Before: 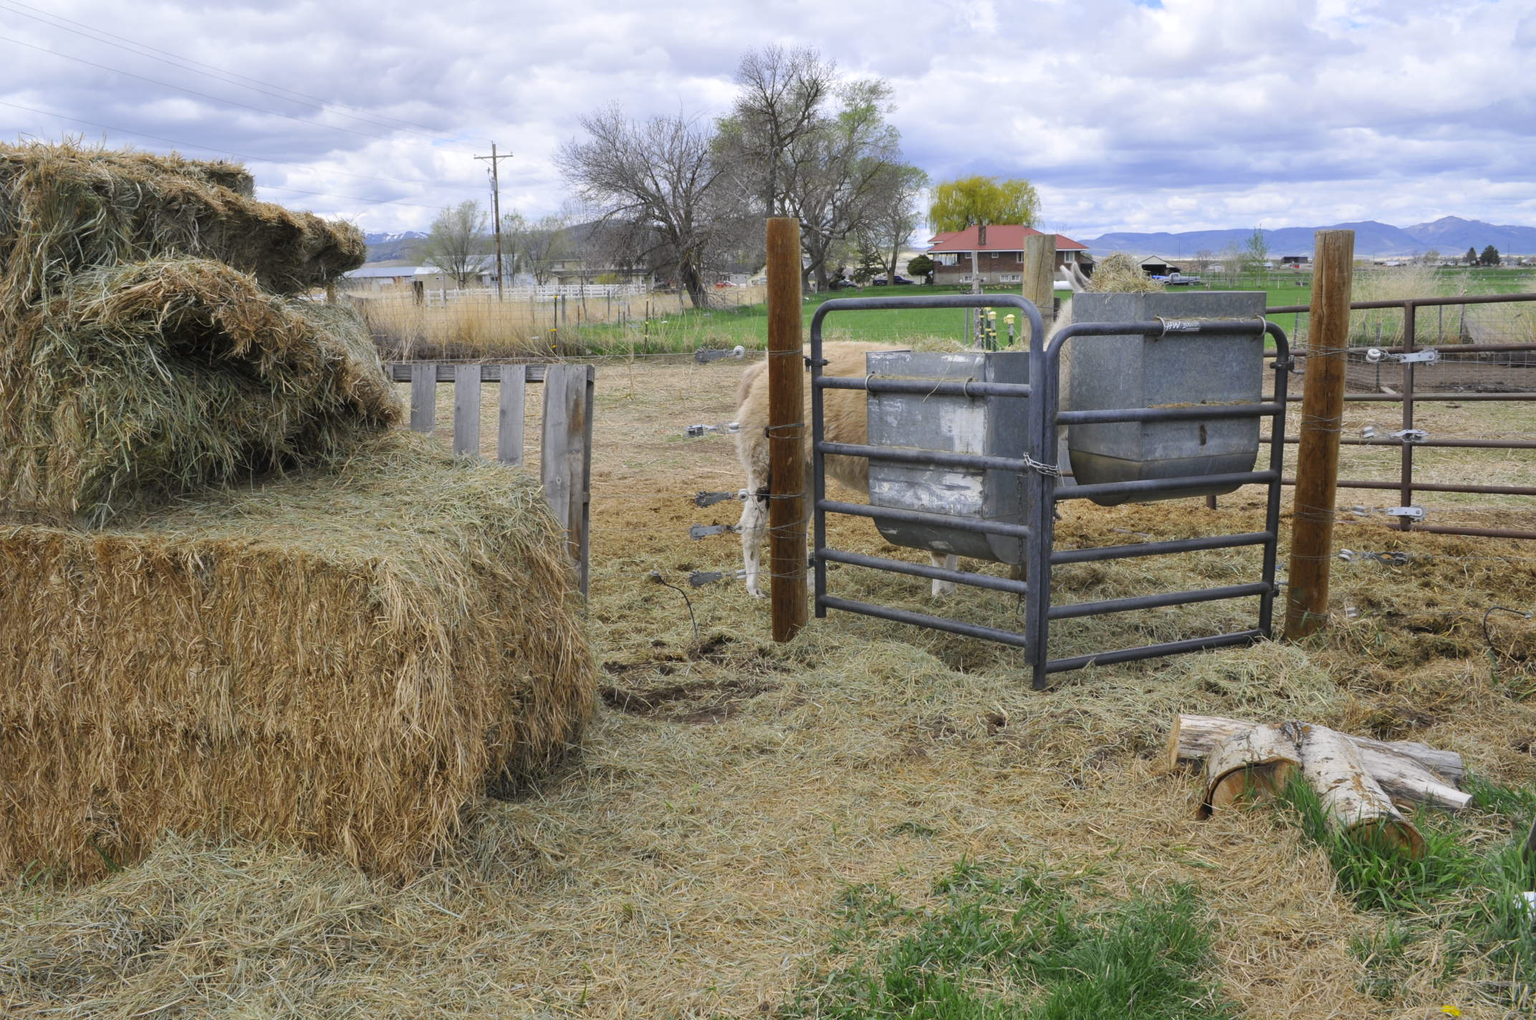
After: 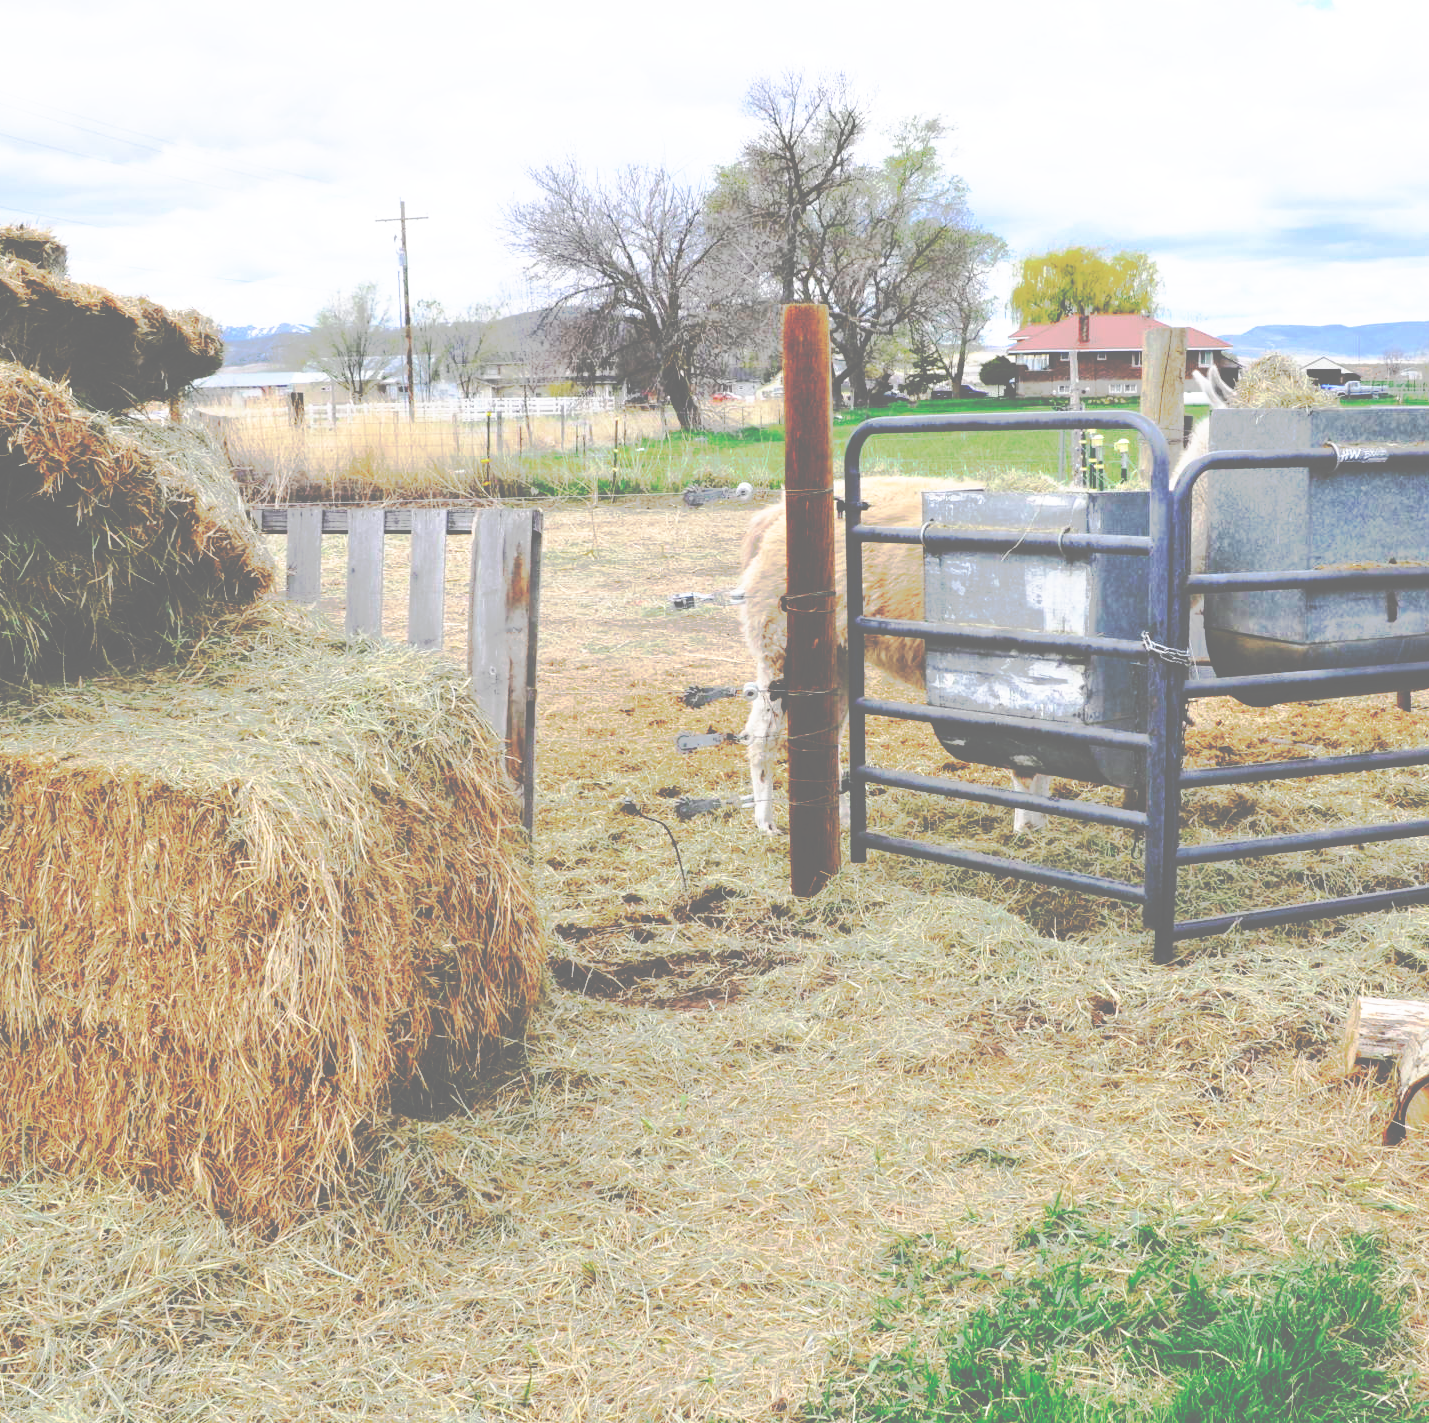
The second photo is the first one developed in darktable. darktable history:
tone curve: curves: ch0 [(0, 0) (0.003, 0.43) (0.011, 0.433) (0.025, 0.434) (0.044, 0.436) (0.069, 0.439) (0.1, 0.442) (0.136, 0.446) (0.177, 0.449) (0.224, 0.454) (0.277, 0.462) (0.335, 0.488) (0.399, 0.524) (0.468, 0.566) (0.543, 0.615) (0.623, 0.666) (0.709, 0.718) (0.801, 0.761) (0.898, 0.801) (1, 1)], preserve colors none
base curve: curves: ch0 [(0, 0.015) (0.085, 0.116) (0.134, 0.298) (0.19, 0.545) (0.296, 0.764) (0.599, 0.982) (1, 1)], preserve colors none
crop and rotate: left 13.409%, right 19.924%
